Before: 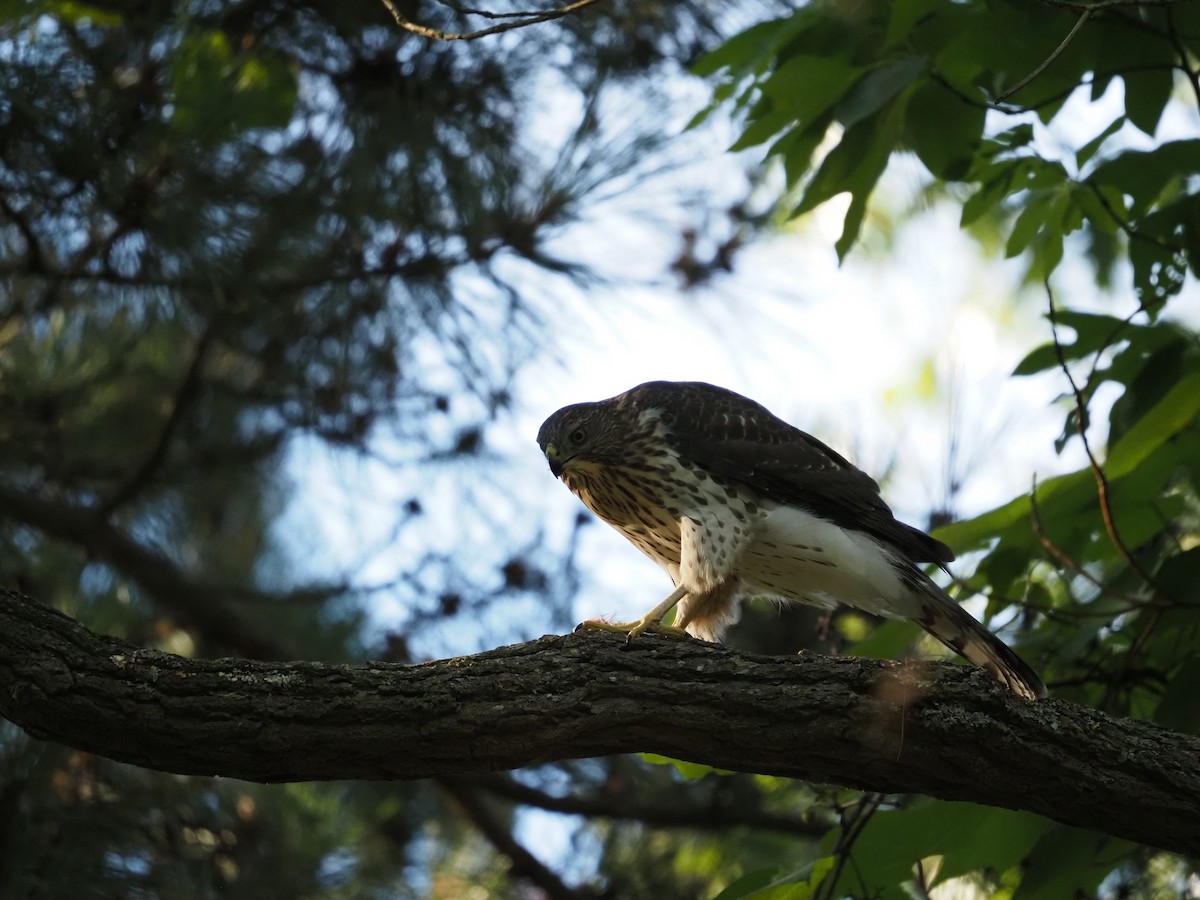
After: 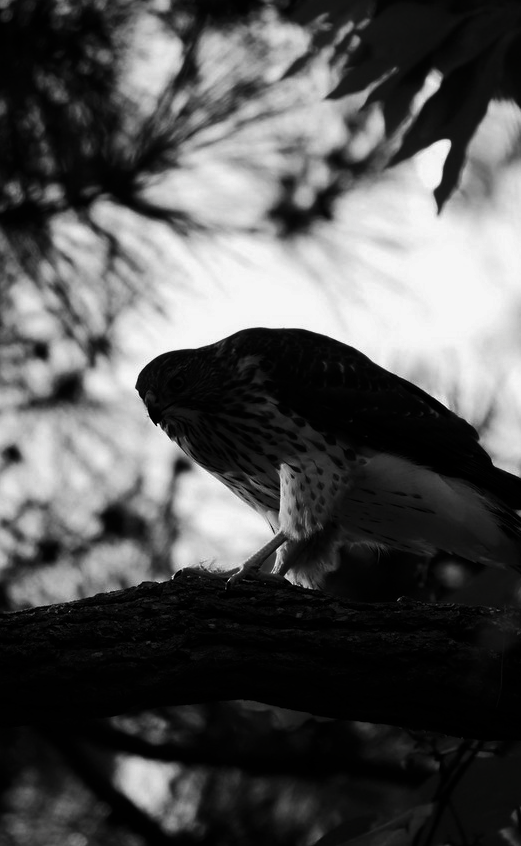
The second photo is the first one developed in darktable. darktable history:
crop: left 33.448%, top 5.96%, right 23.08%
contrast brightness saturation: contrast -0.03, brightness -0.592, saturation -0.99
